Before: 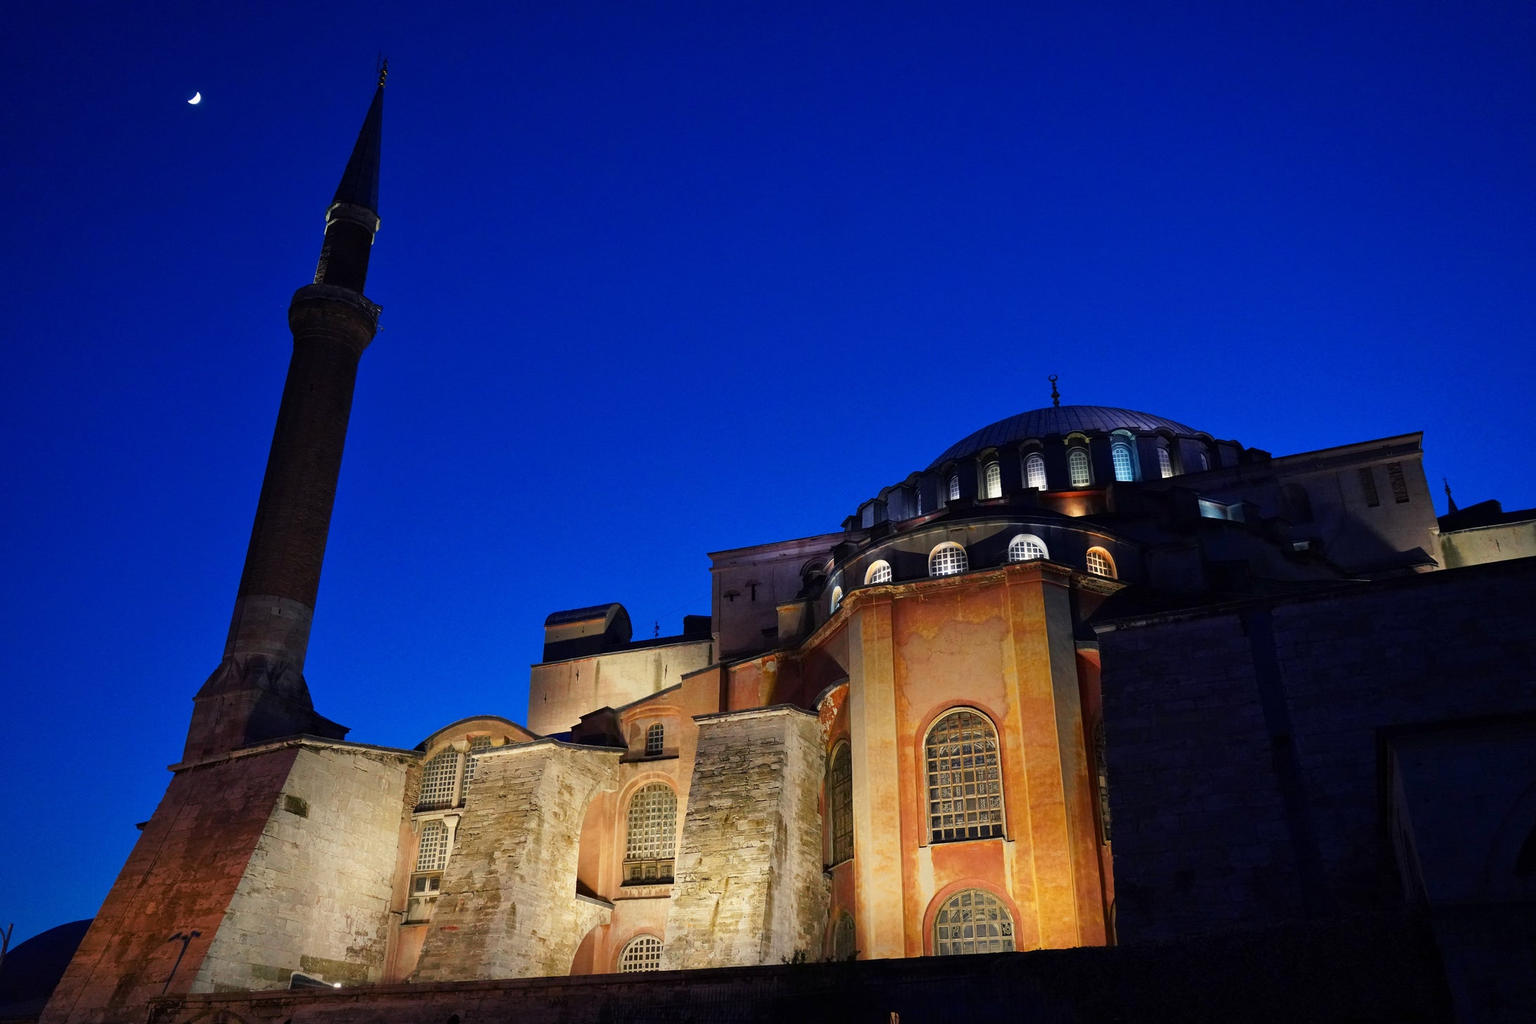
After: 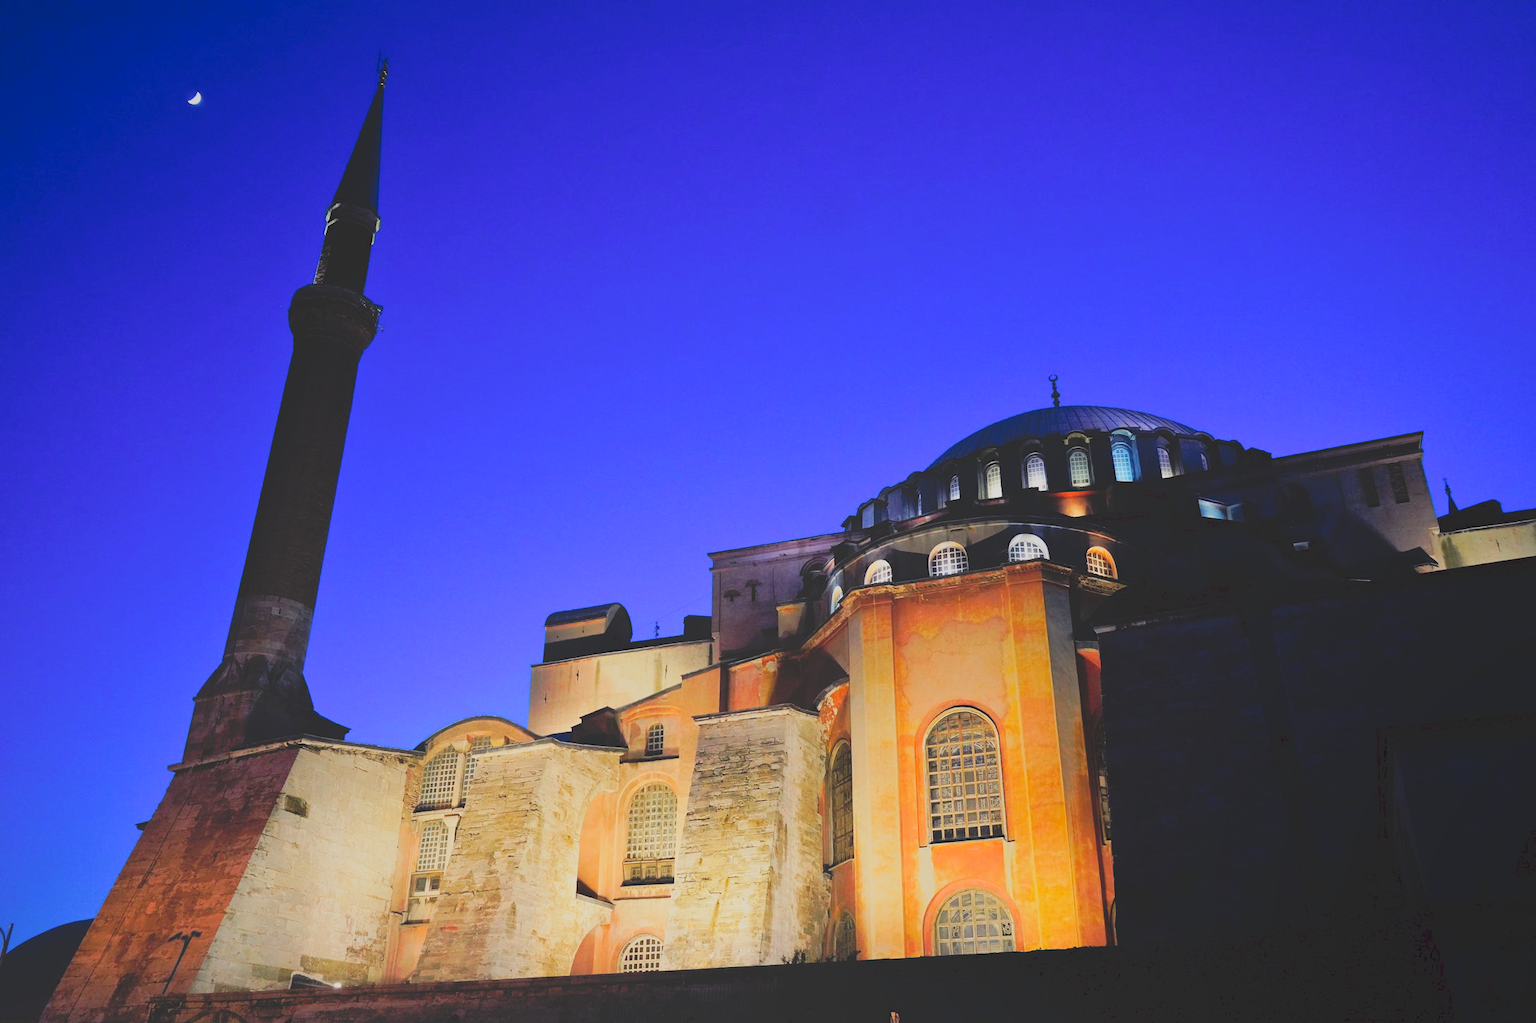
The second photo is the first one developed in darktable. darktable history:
tone curve: curves: ch0 [(0, 0) (0.003, 0.047) (0.011, 0.051) (0.025, 0.051) (0.044, 0.057) (0.069, 0.068) (0.1, 0.076) (0.136, 0.108) (0.177, 0.166) (0.224, 0.229) (0.277, 0.299) (0.335, 0.364) (0.399, 0.46) (0.468, 0.553) (0.543, 0.639) (0.623, 0.724) (0.709, 0.808) (0.801, 0.886) (0.898, 0.954) (1, 1)], preserve colors none
global tonemap: drago (0.7, 100)
local contrast: detail 70%
